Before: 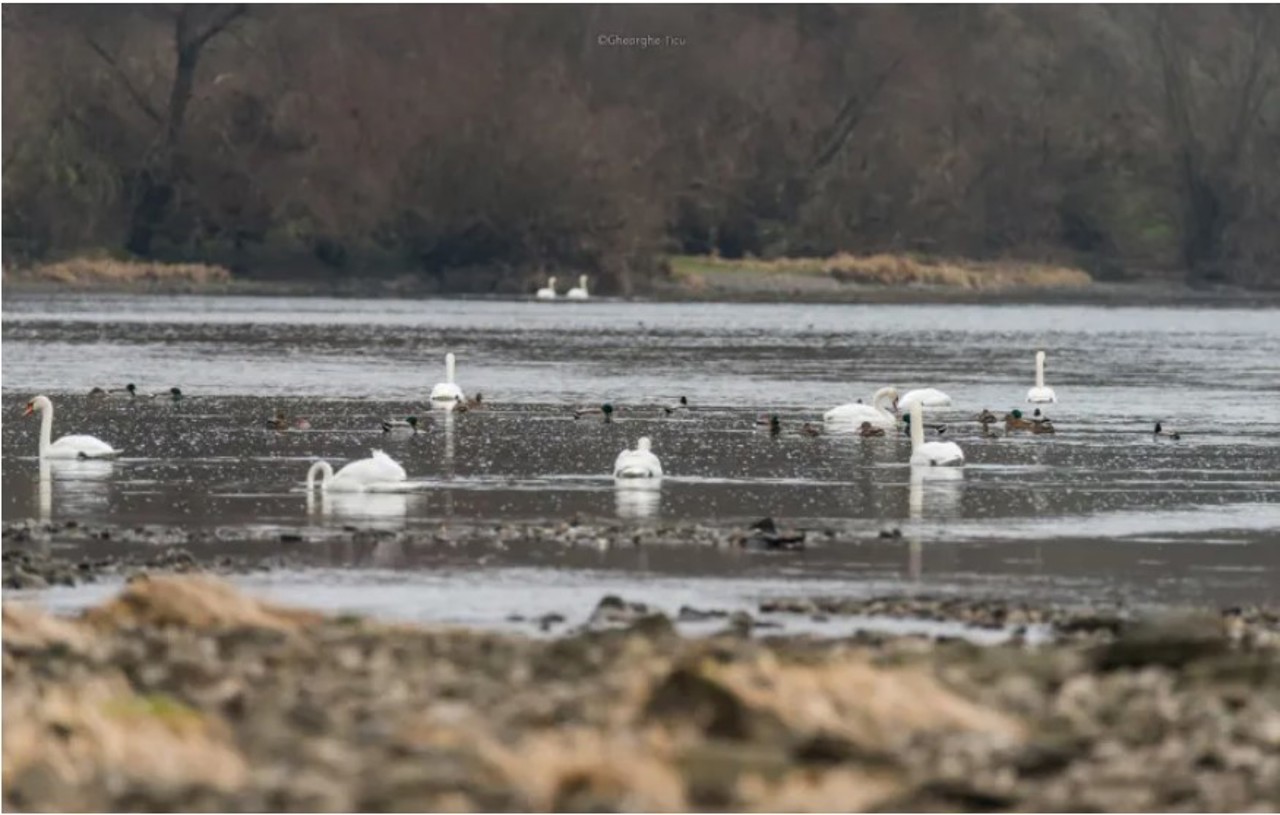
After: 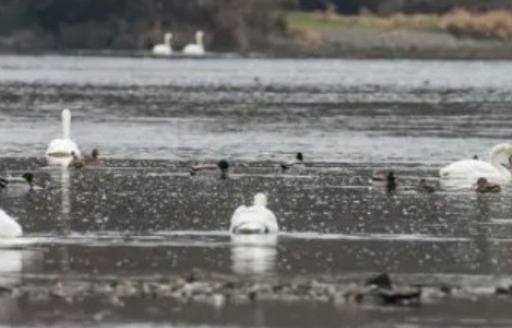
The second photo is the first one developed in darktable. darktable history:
shadows and highlights: soften with gaussian
crop: left 30.044%, top 30.007%, right 29.89%, bottom 29.657%
